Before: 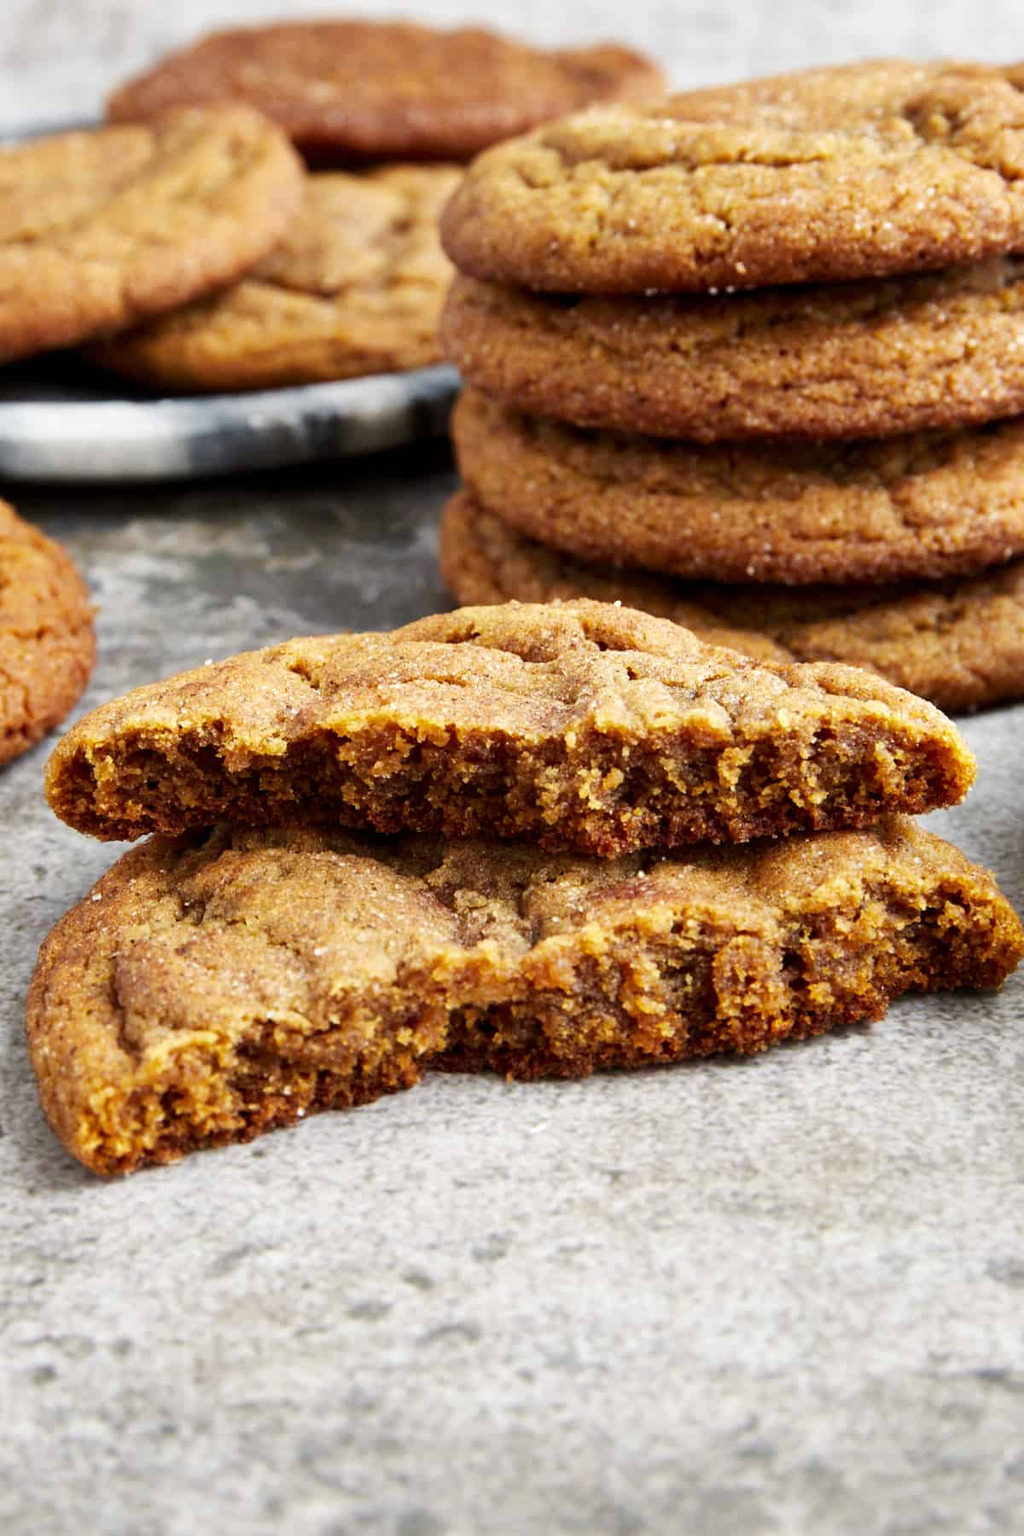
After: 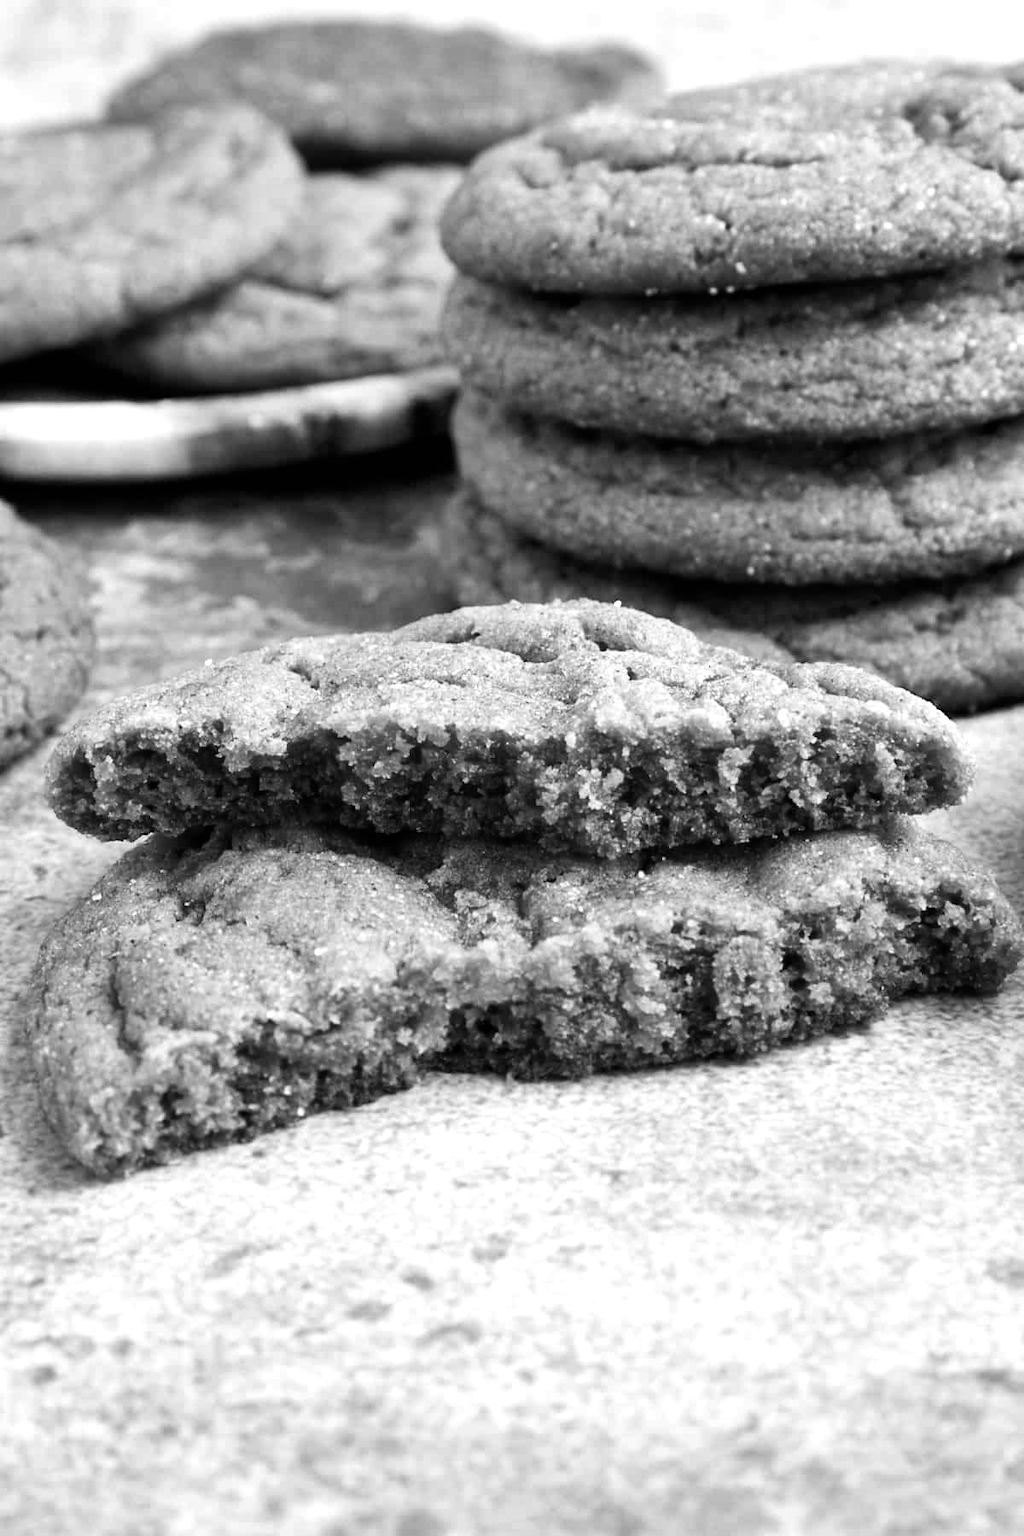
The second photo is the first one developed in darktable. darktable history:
color zones: curves: ch1 [(0, 0.831) (0.08, 0.771) (0.157, 0.268) (0.241, 0.207) (0.562, -0.005) (0.714, -0.013) (0.876, 0.01) (1, 0.831)]
tone equalizer: on, module defaults
exposure: black level correction 0, exposure 0.5 EV, compensate exposure bias true, compensate highlight preservation false
color calibration: output gray [0.21, 0.42, 0.37, 0], gray › normalize channels true, illuminant same as pipeline (D50), adaptation XYZ, x 0.346, y 0.359, gamut compression 0
